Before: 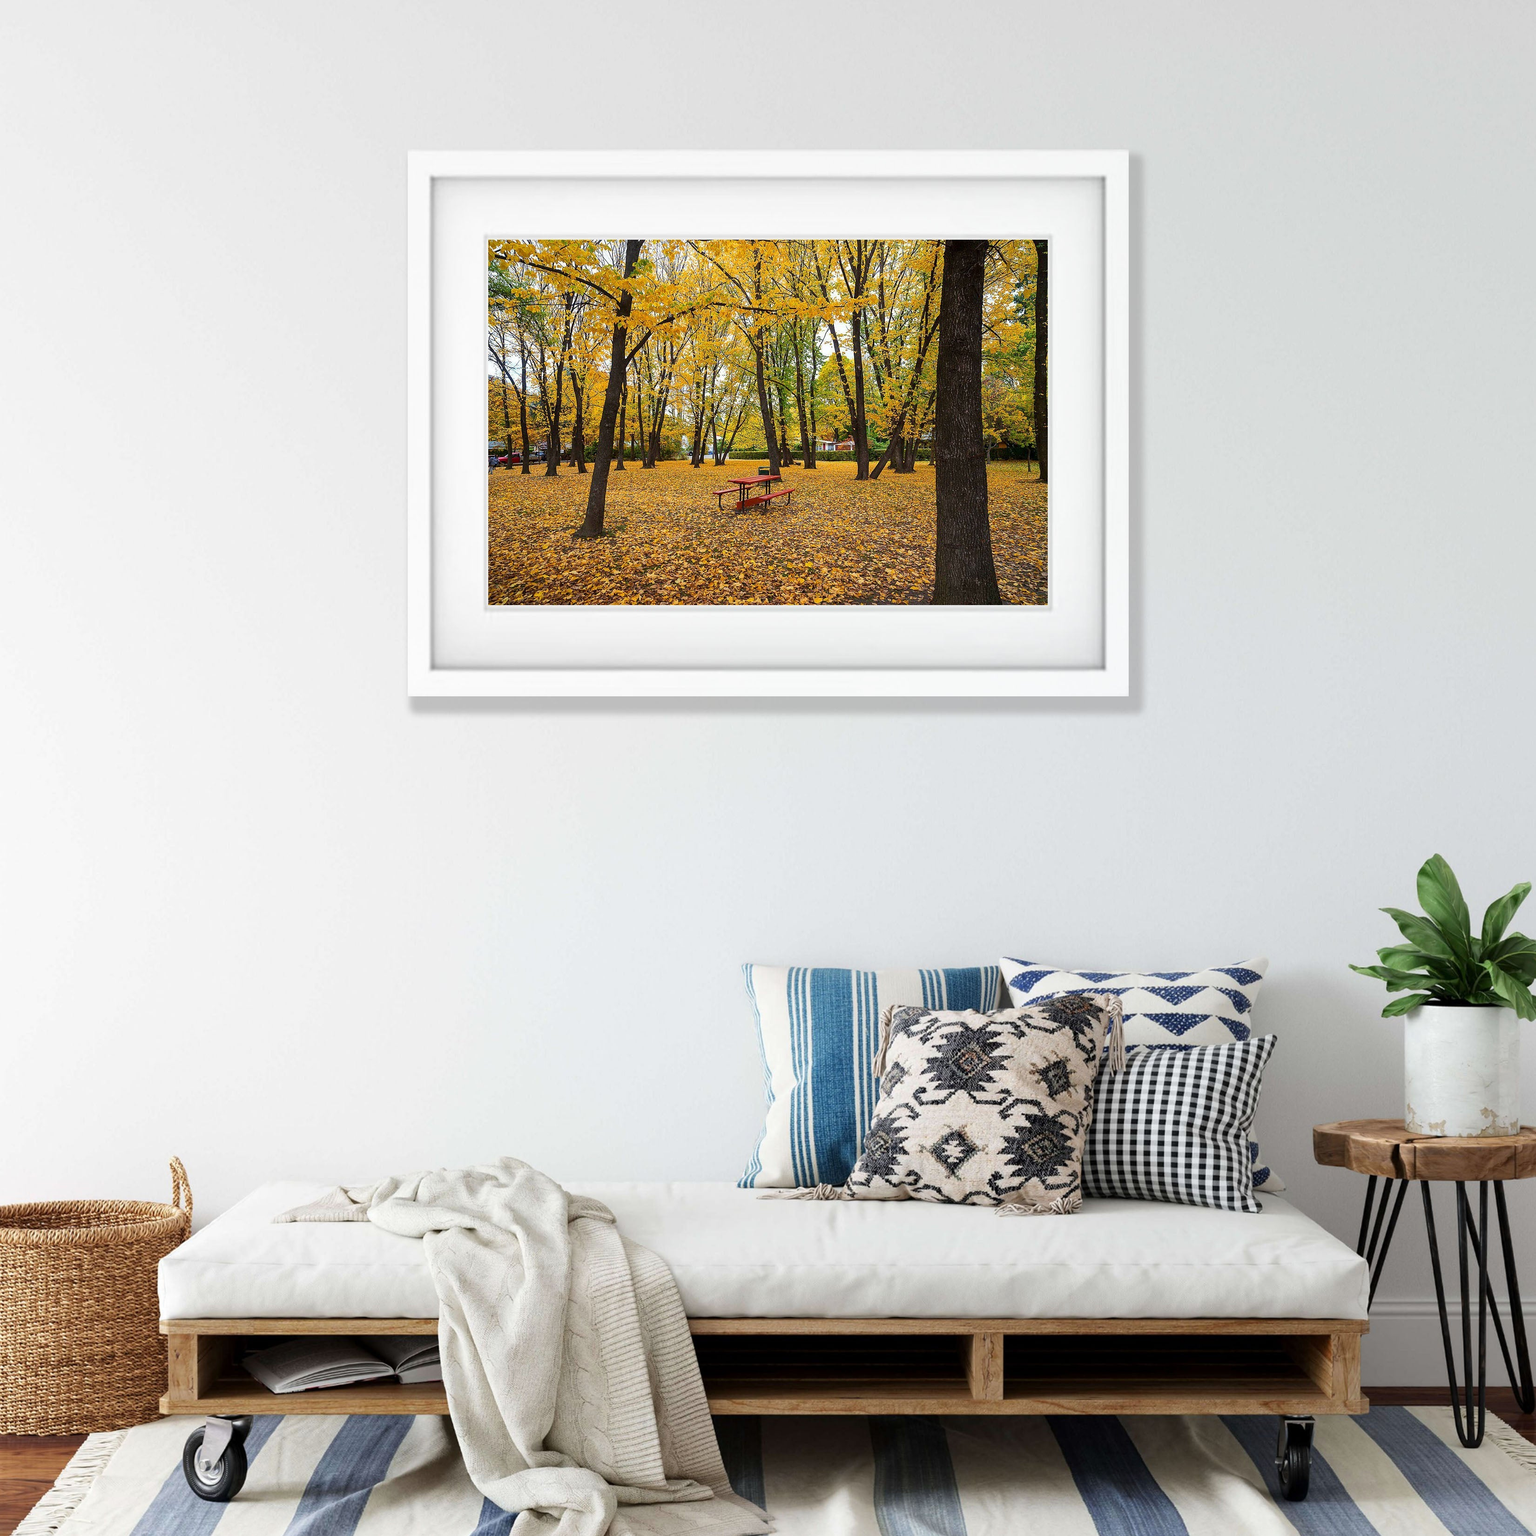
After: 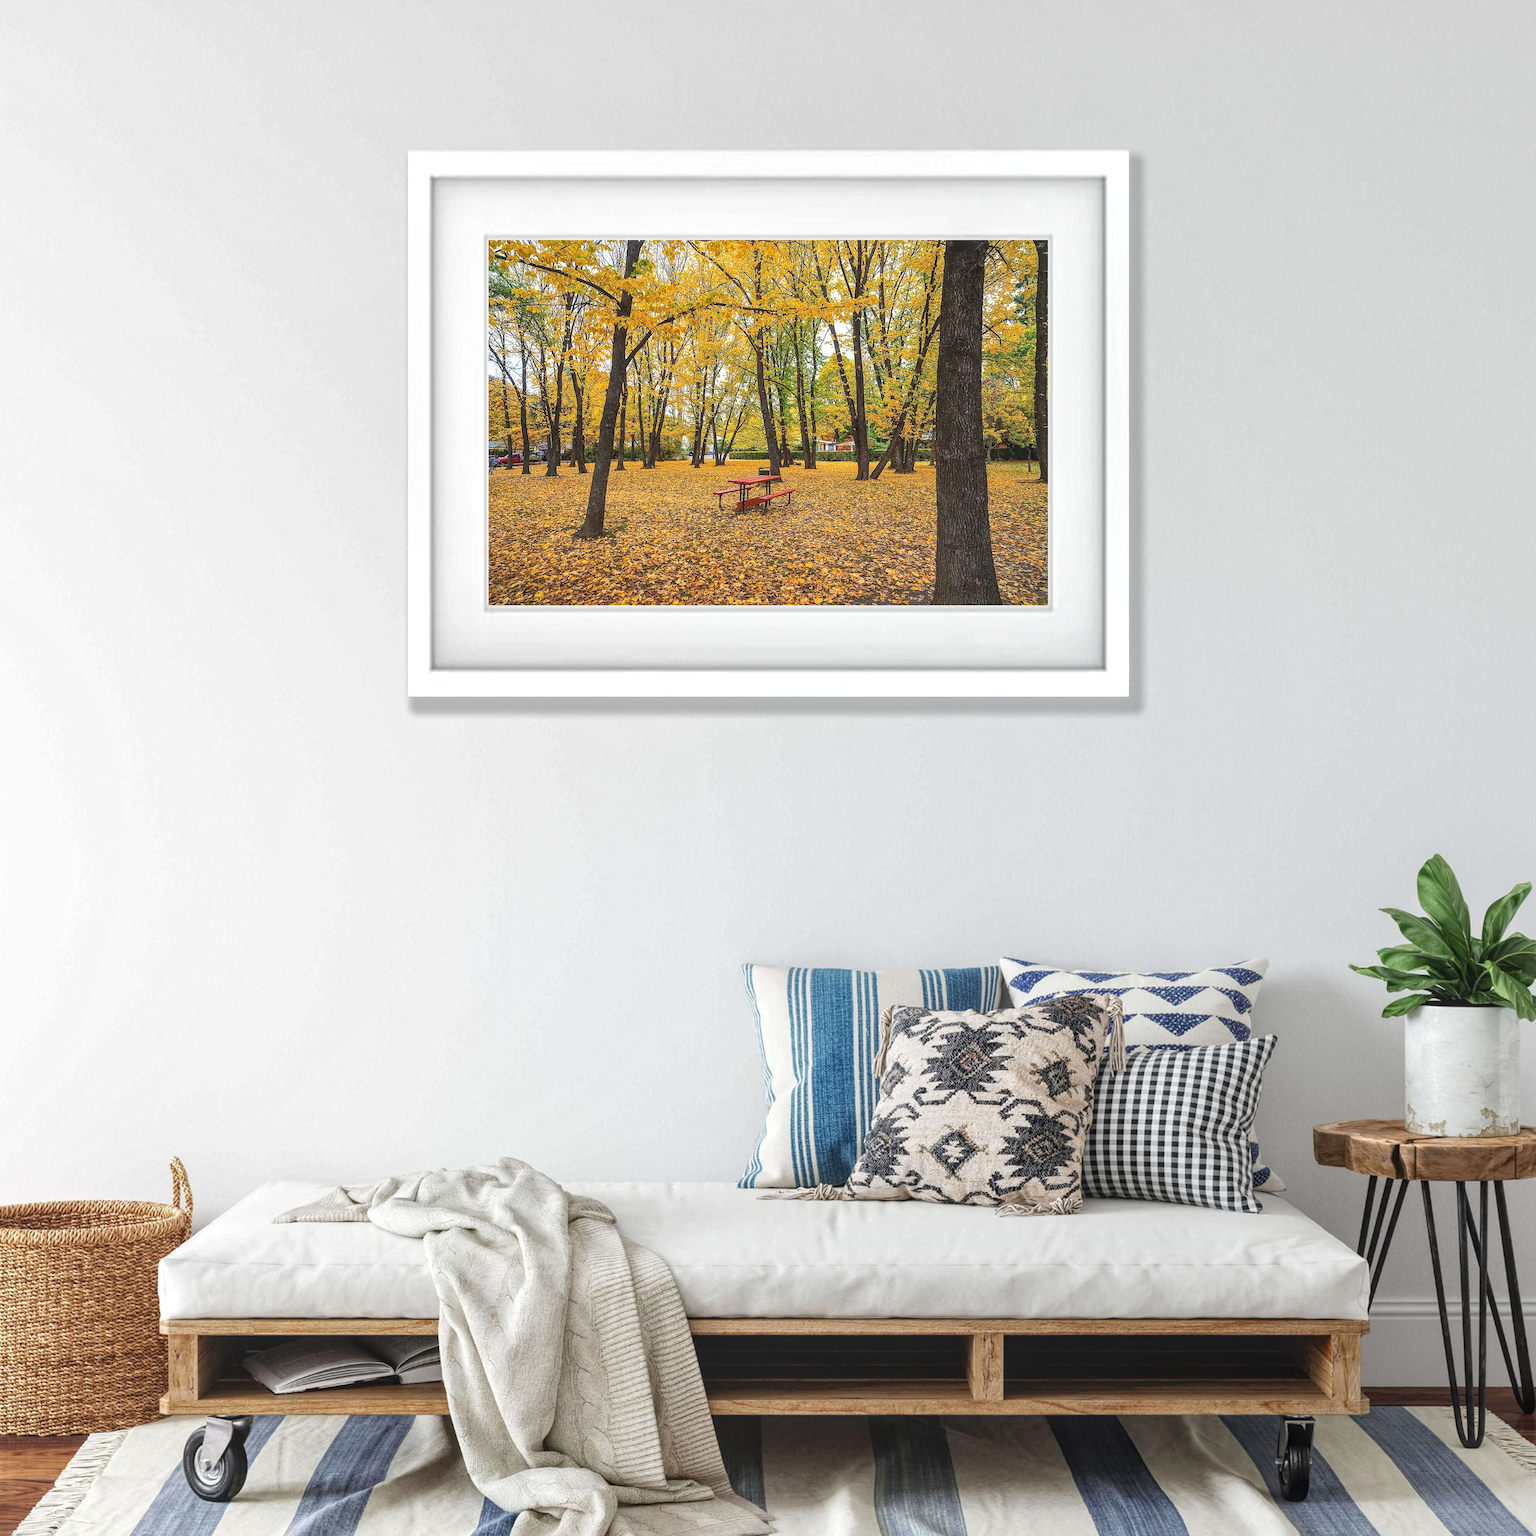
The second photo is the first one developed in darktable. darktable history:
local contrast: highlights 76%, shadows 55%, detail 177%, midtone range 0.206
